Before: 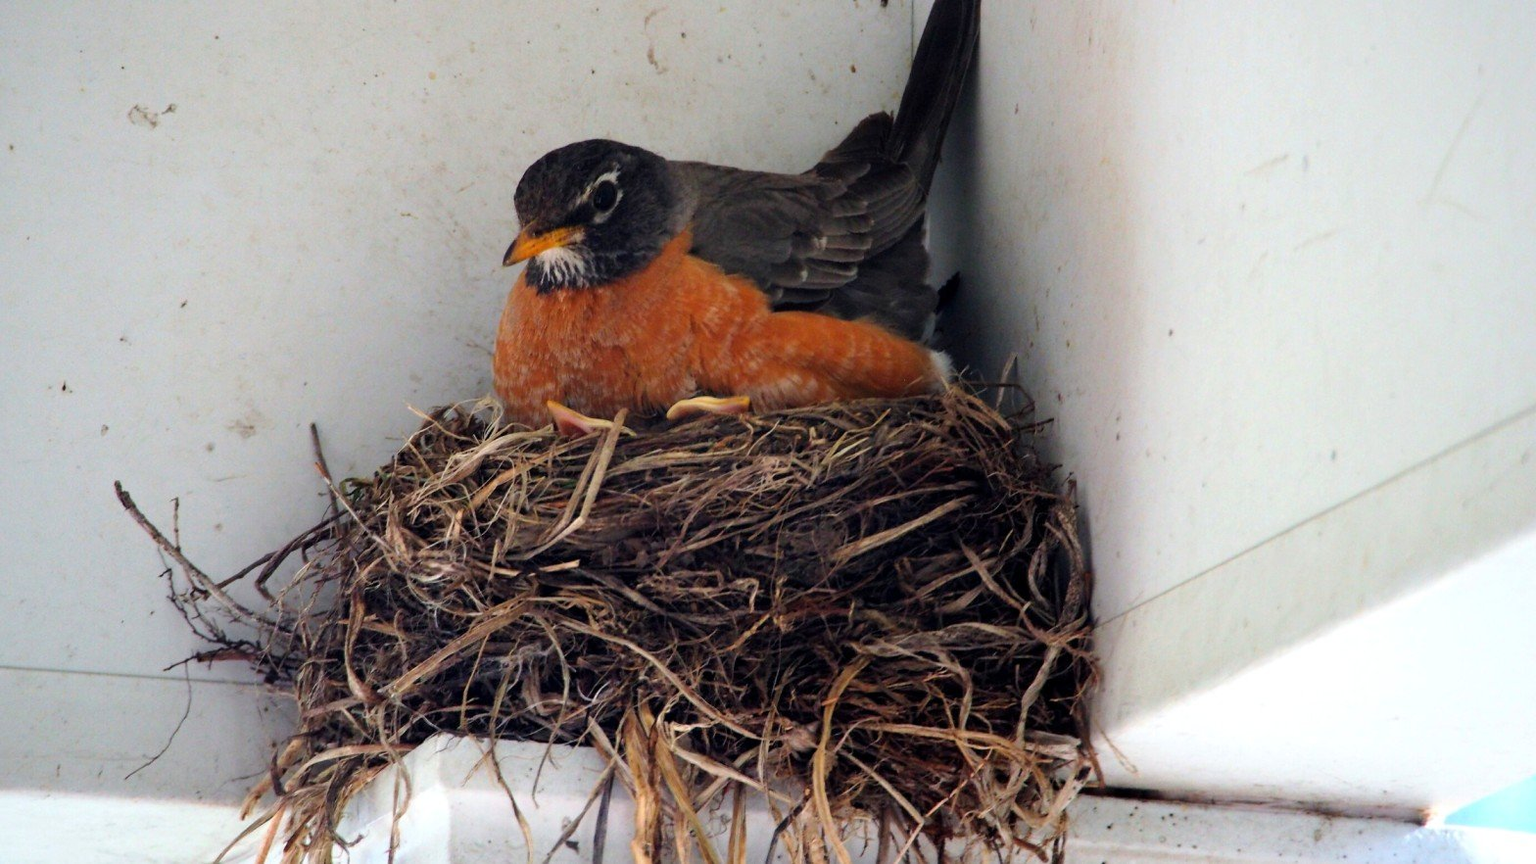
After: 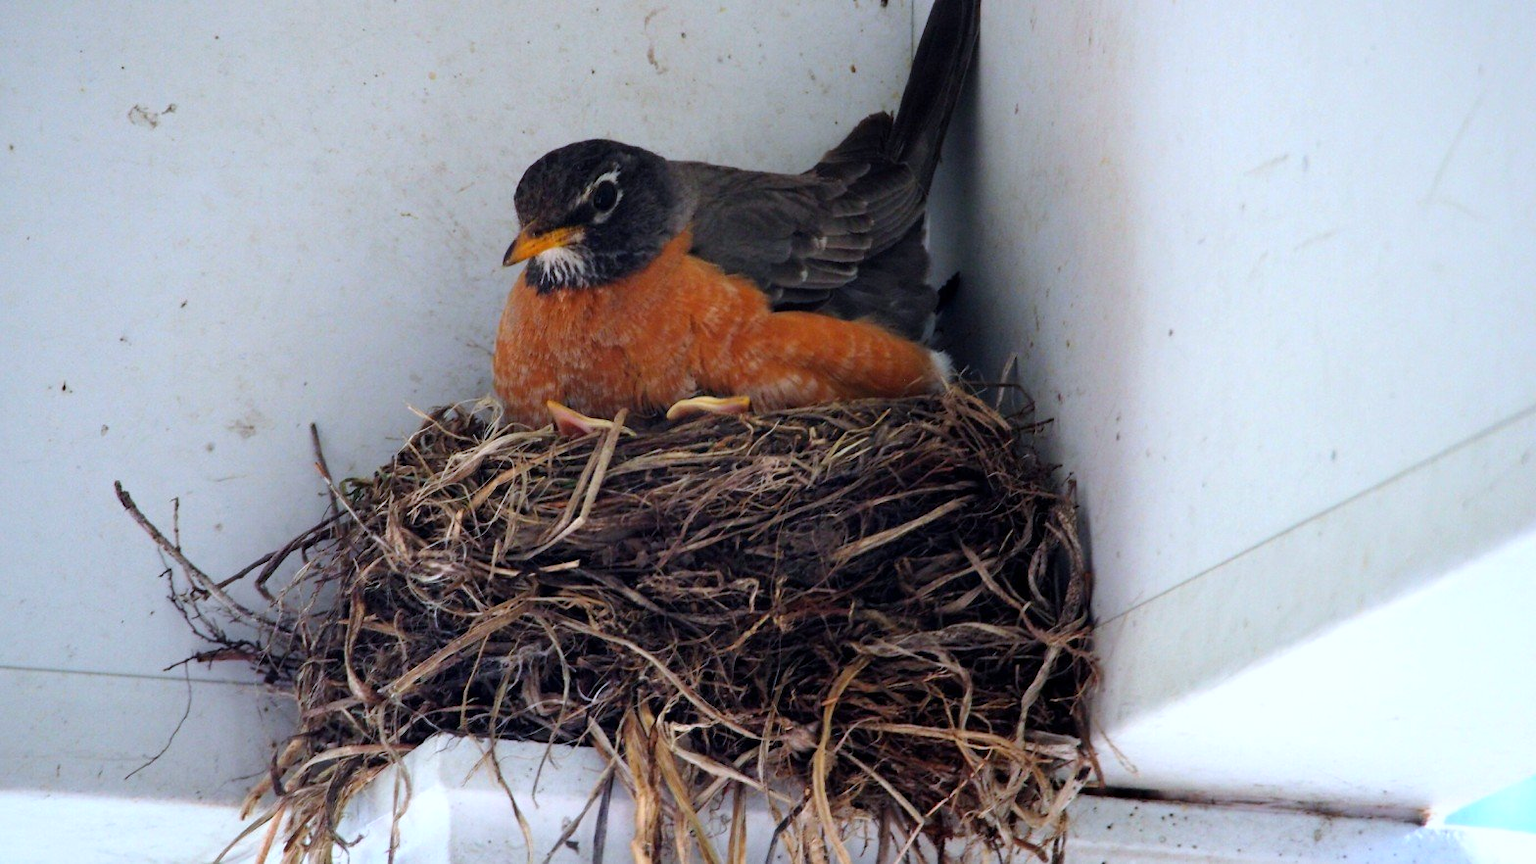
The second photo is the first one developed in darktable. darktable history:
exposure: compensate highlight preservation false
white balance: red 0.954, blue 1.079
